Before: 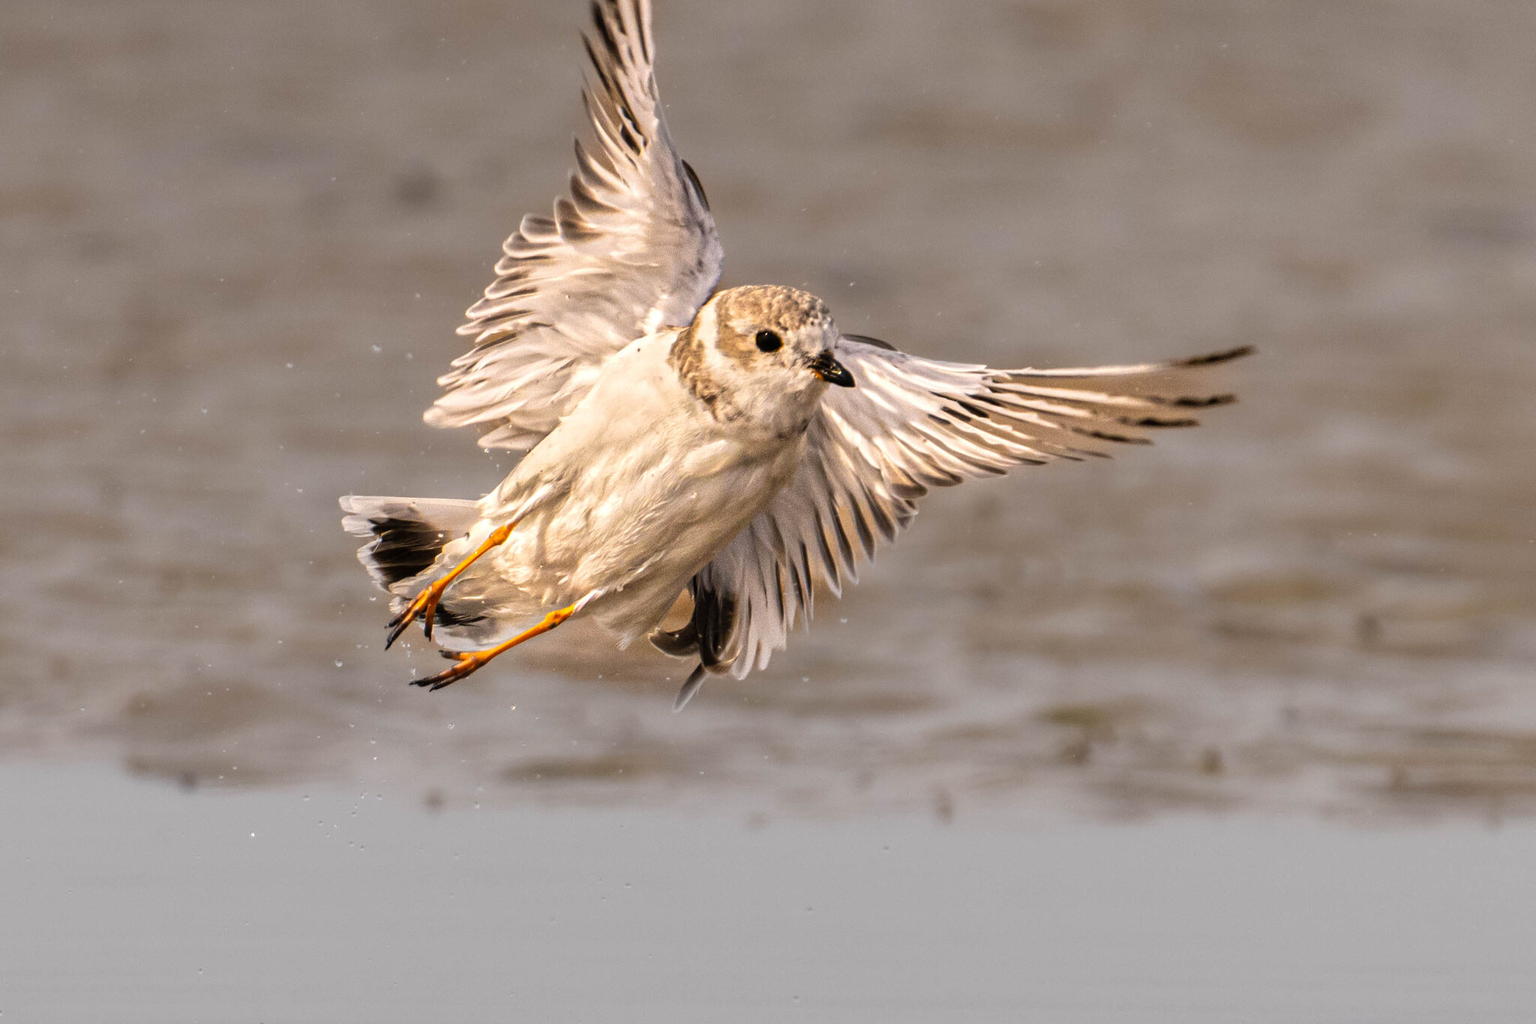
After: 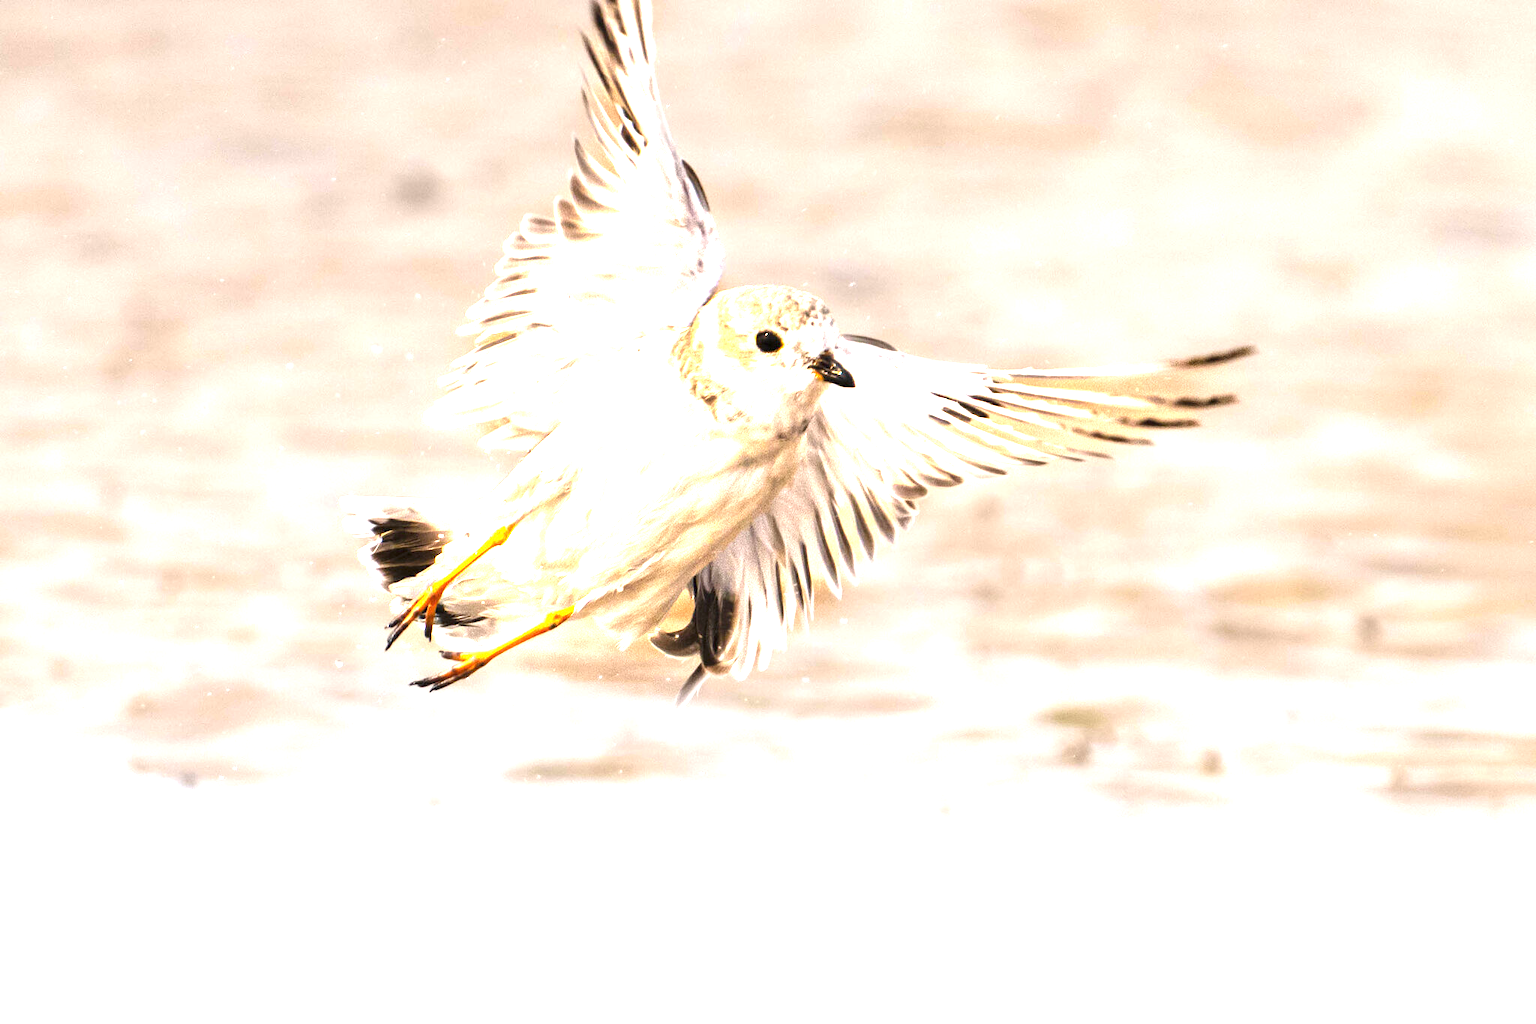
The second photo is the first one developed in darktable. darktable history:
exposure: exposure 2.057 EV, compensate highlight preservation false
